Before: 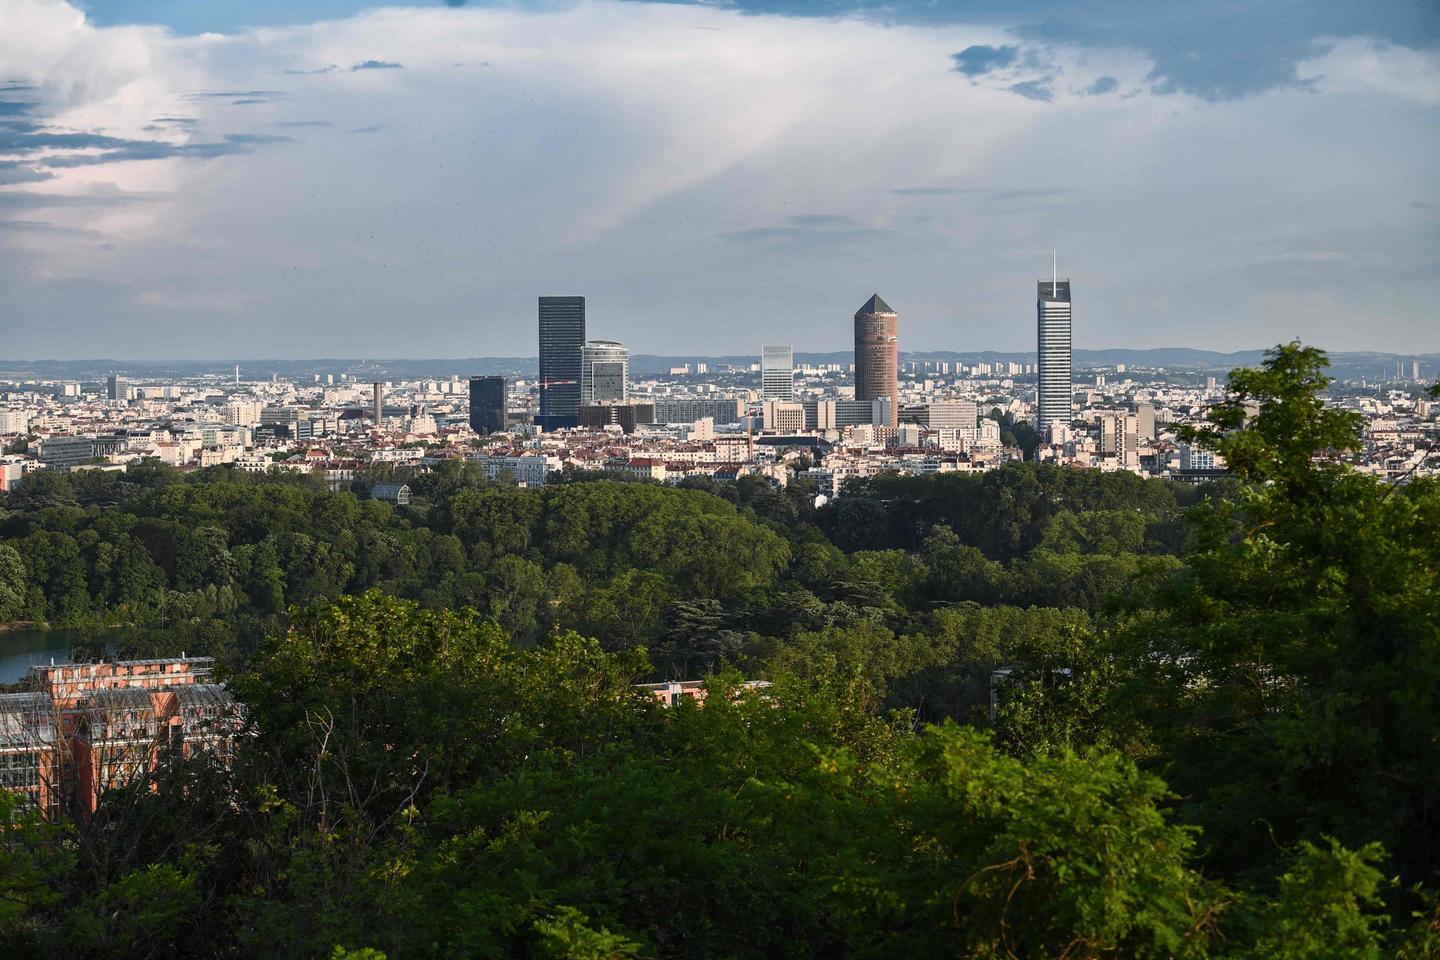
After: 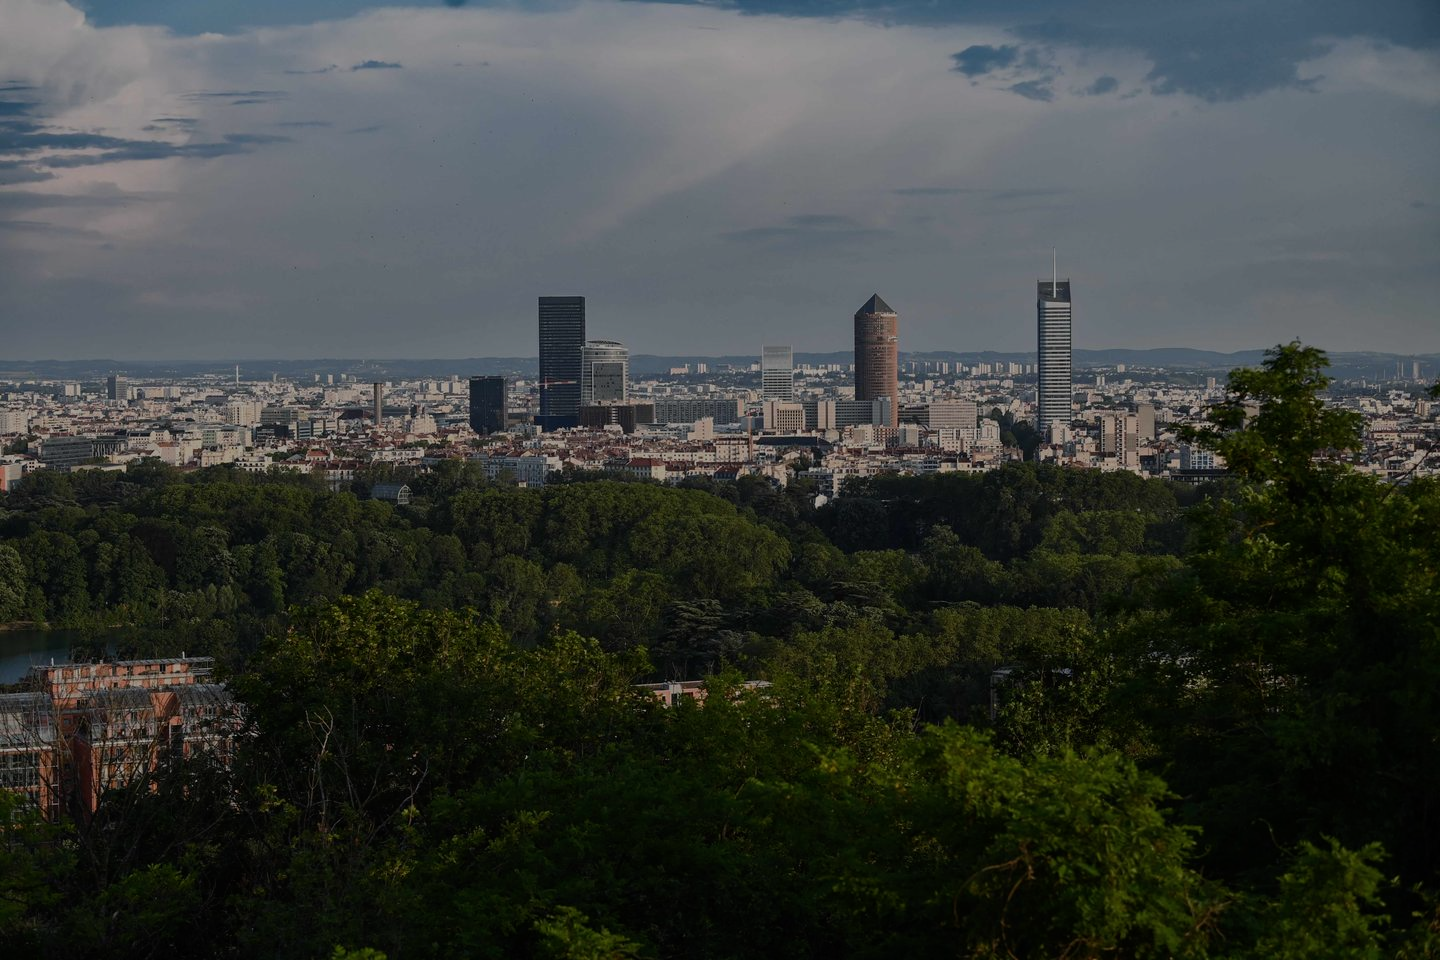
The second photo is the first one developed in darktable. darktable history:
exposure: exposure -1.417 EV, compensate exposure bias true, compensate highlight preservation false
